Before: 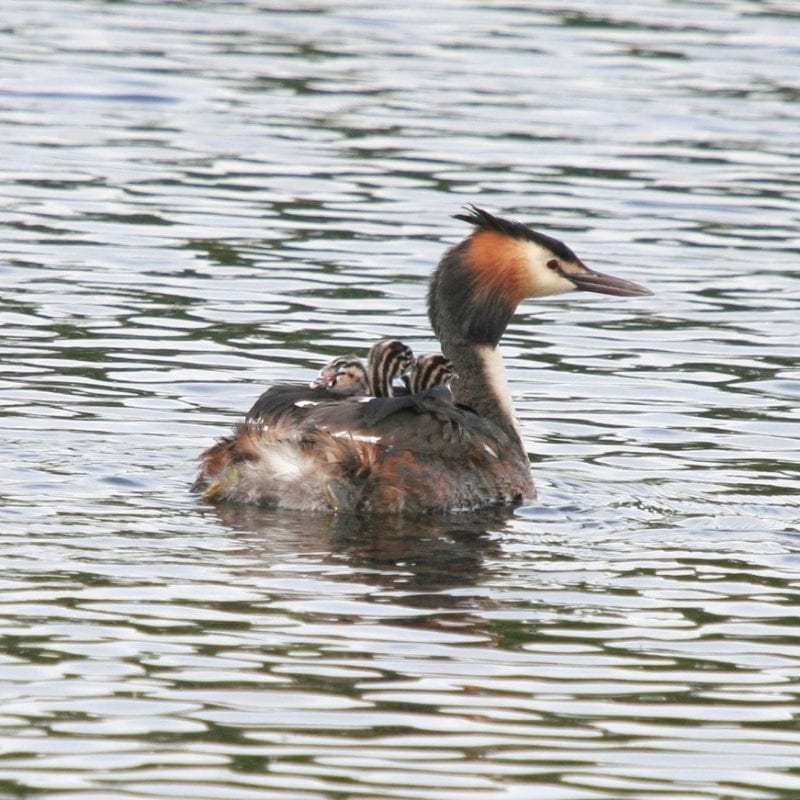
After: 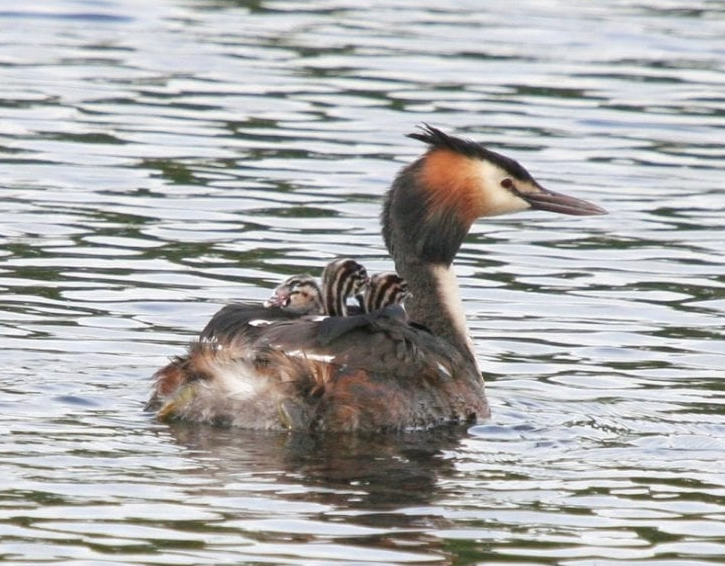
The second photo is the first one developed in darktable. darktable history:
crop: left 5.847%, top 10.154%, right 3.513%, bottom 19.094%
